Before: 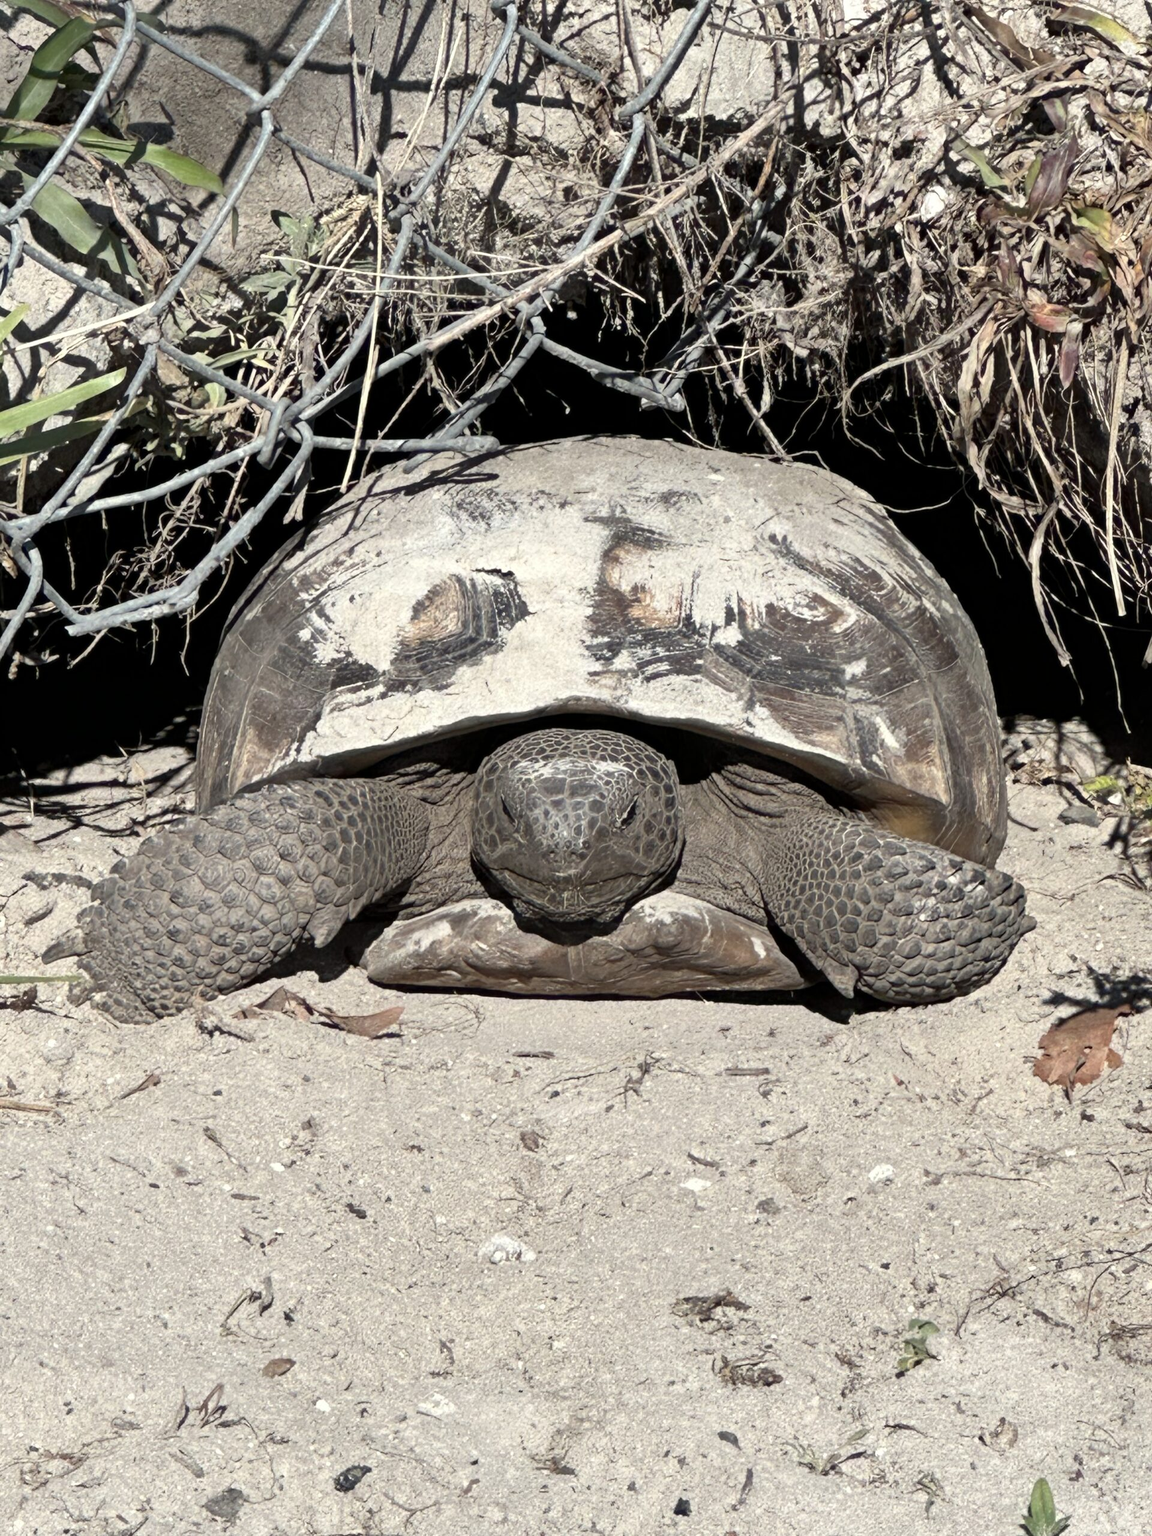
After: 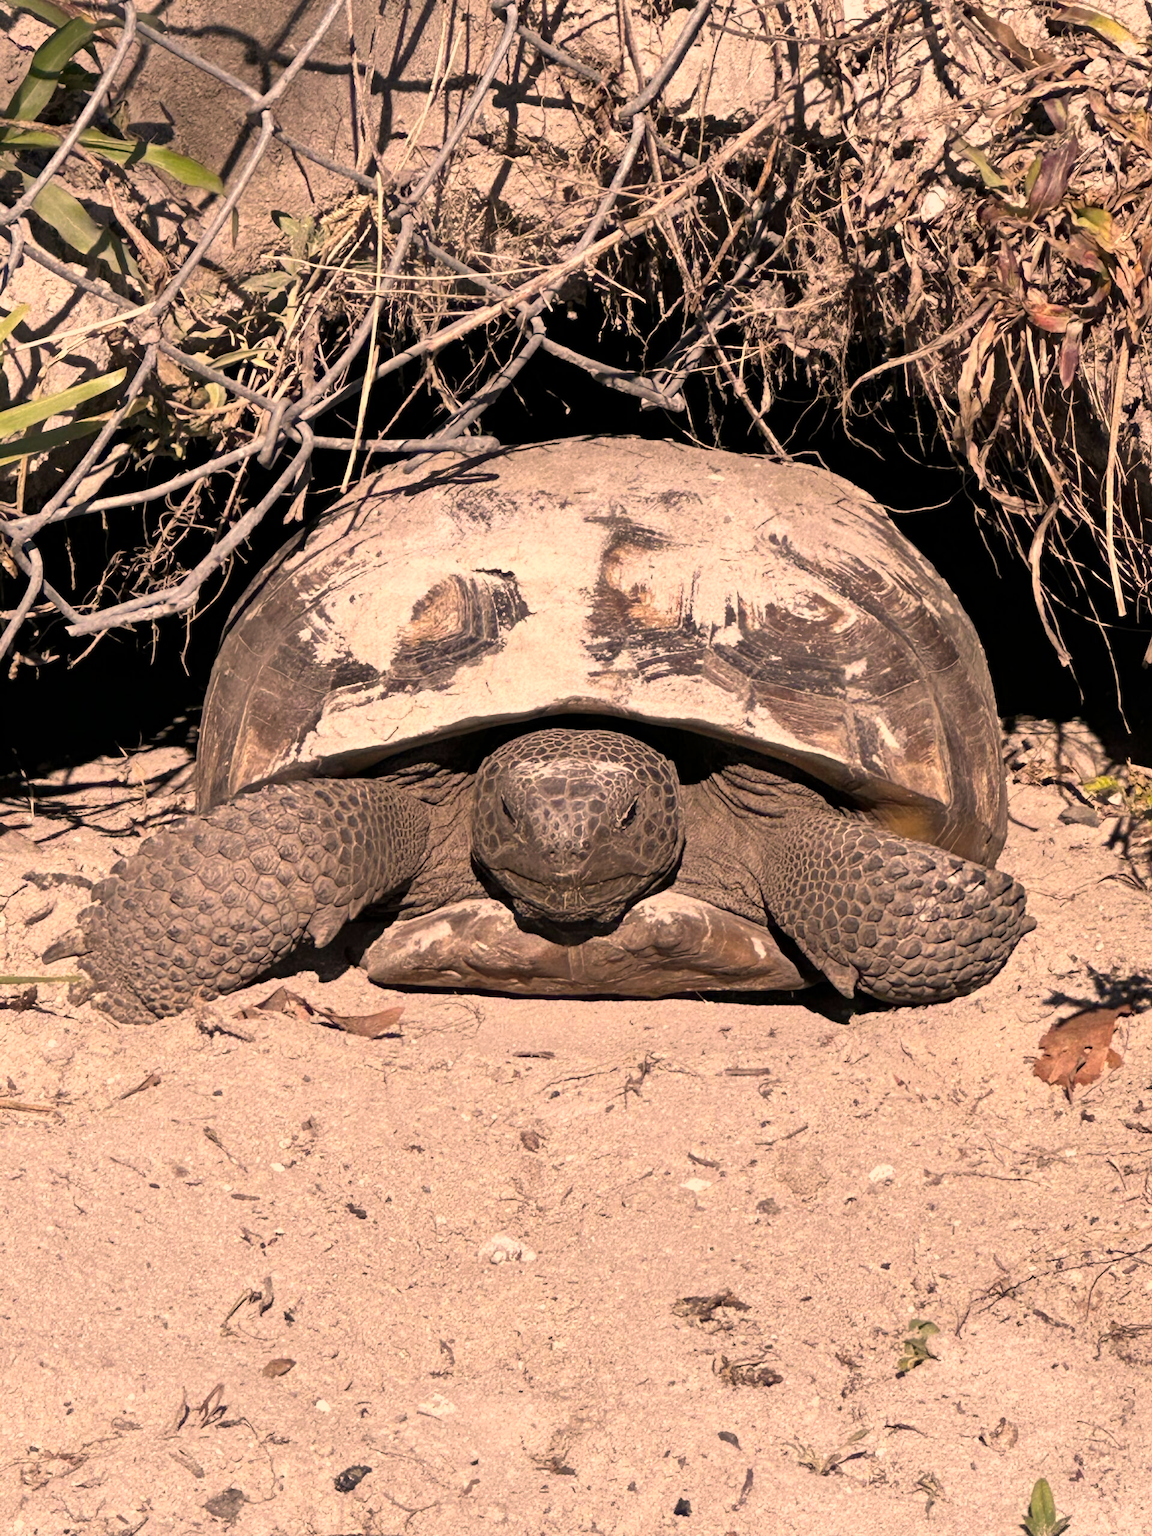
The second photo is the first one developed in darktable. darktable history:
sharpen: radius 2.883, amount 0.868, threshold 47.523
color correction: highlights a* 21.16, highlights b* 19.61
